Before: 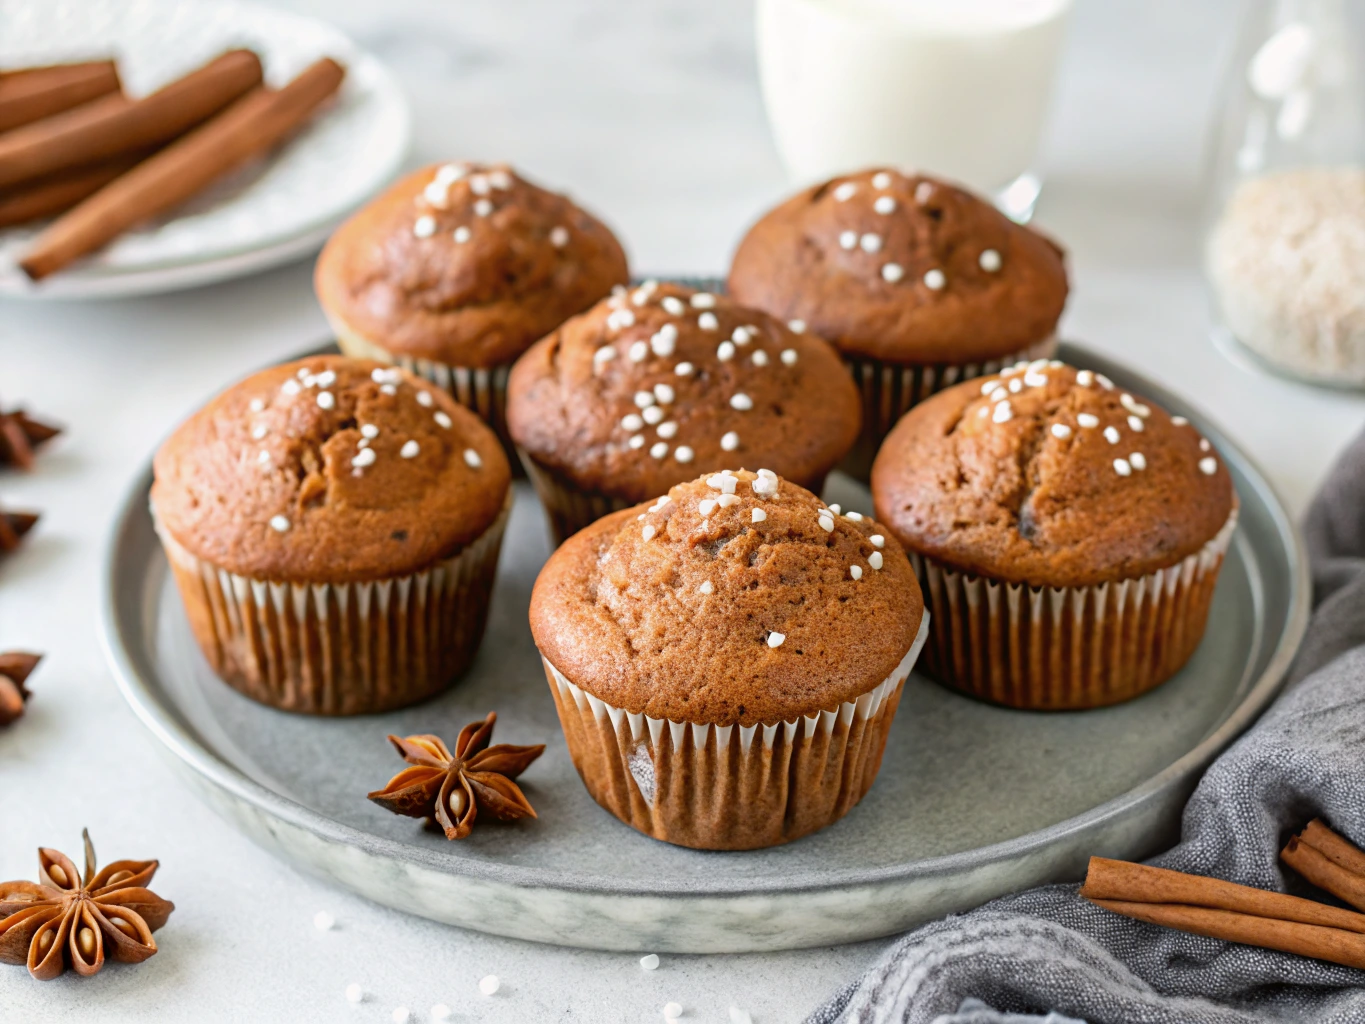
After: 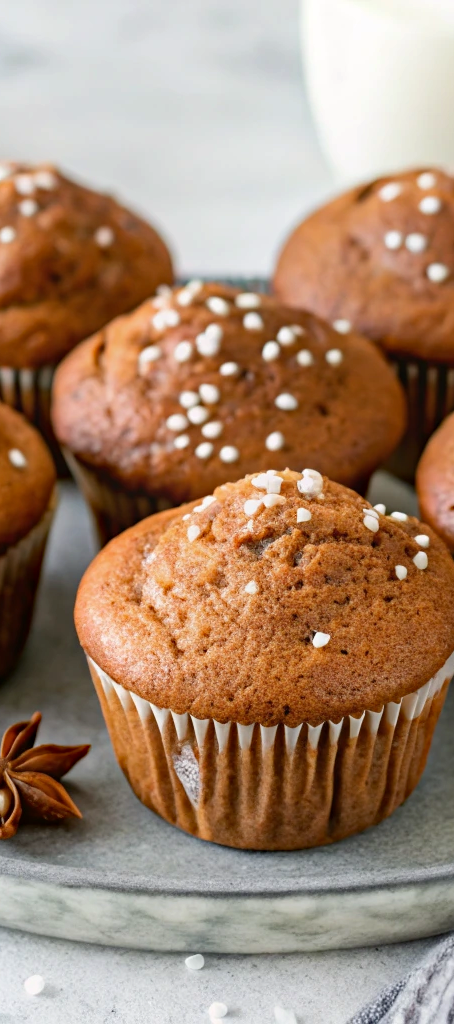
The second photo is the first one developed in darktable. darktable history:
haze removal: compatibility mode true, adaptive false
crop: left 33.36%, right 33.36%
